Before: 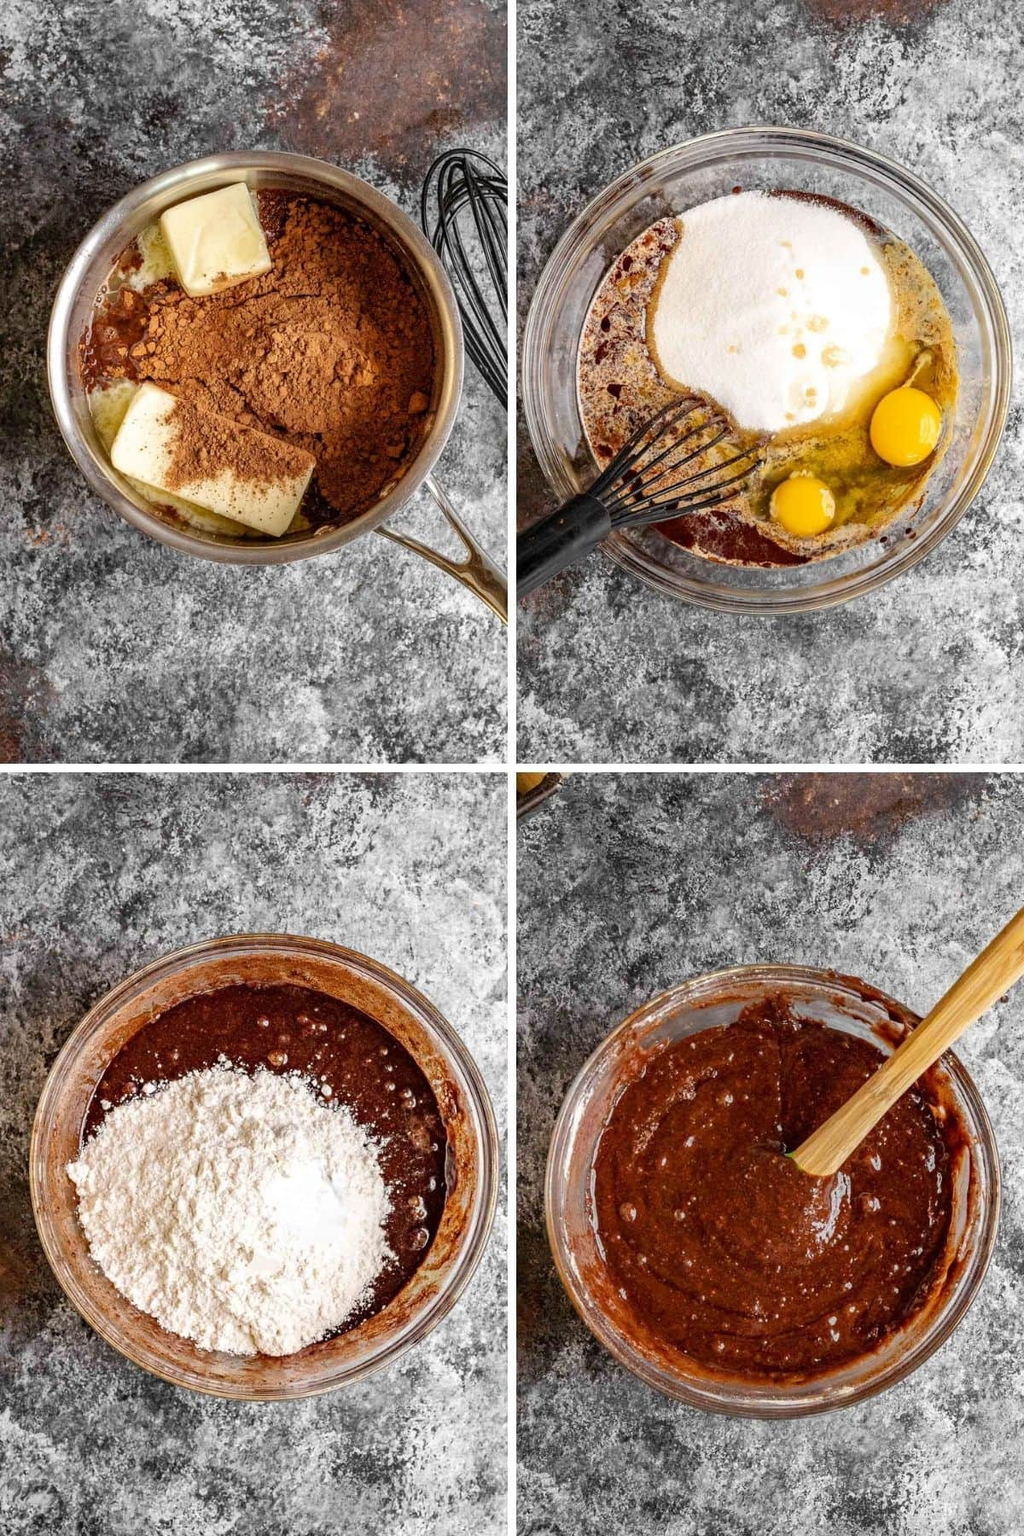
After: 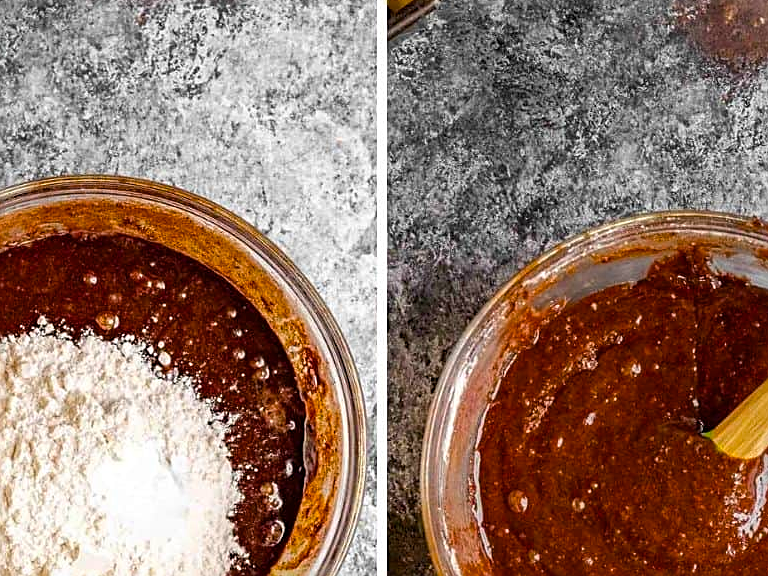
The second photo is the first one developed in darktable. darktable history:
sharpen: amount 0.496
color balance rgb: linear chroma grading › global chroma 15.424%, perceptual saturation grading › global saturation 19.463%, global vibrance 2.167%
crop: left 18.232%, top 51.057%, right 17.116%, bottom 16.93%
